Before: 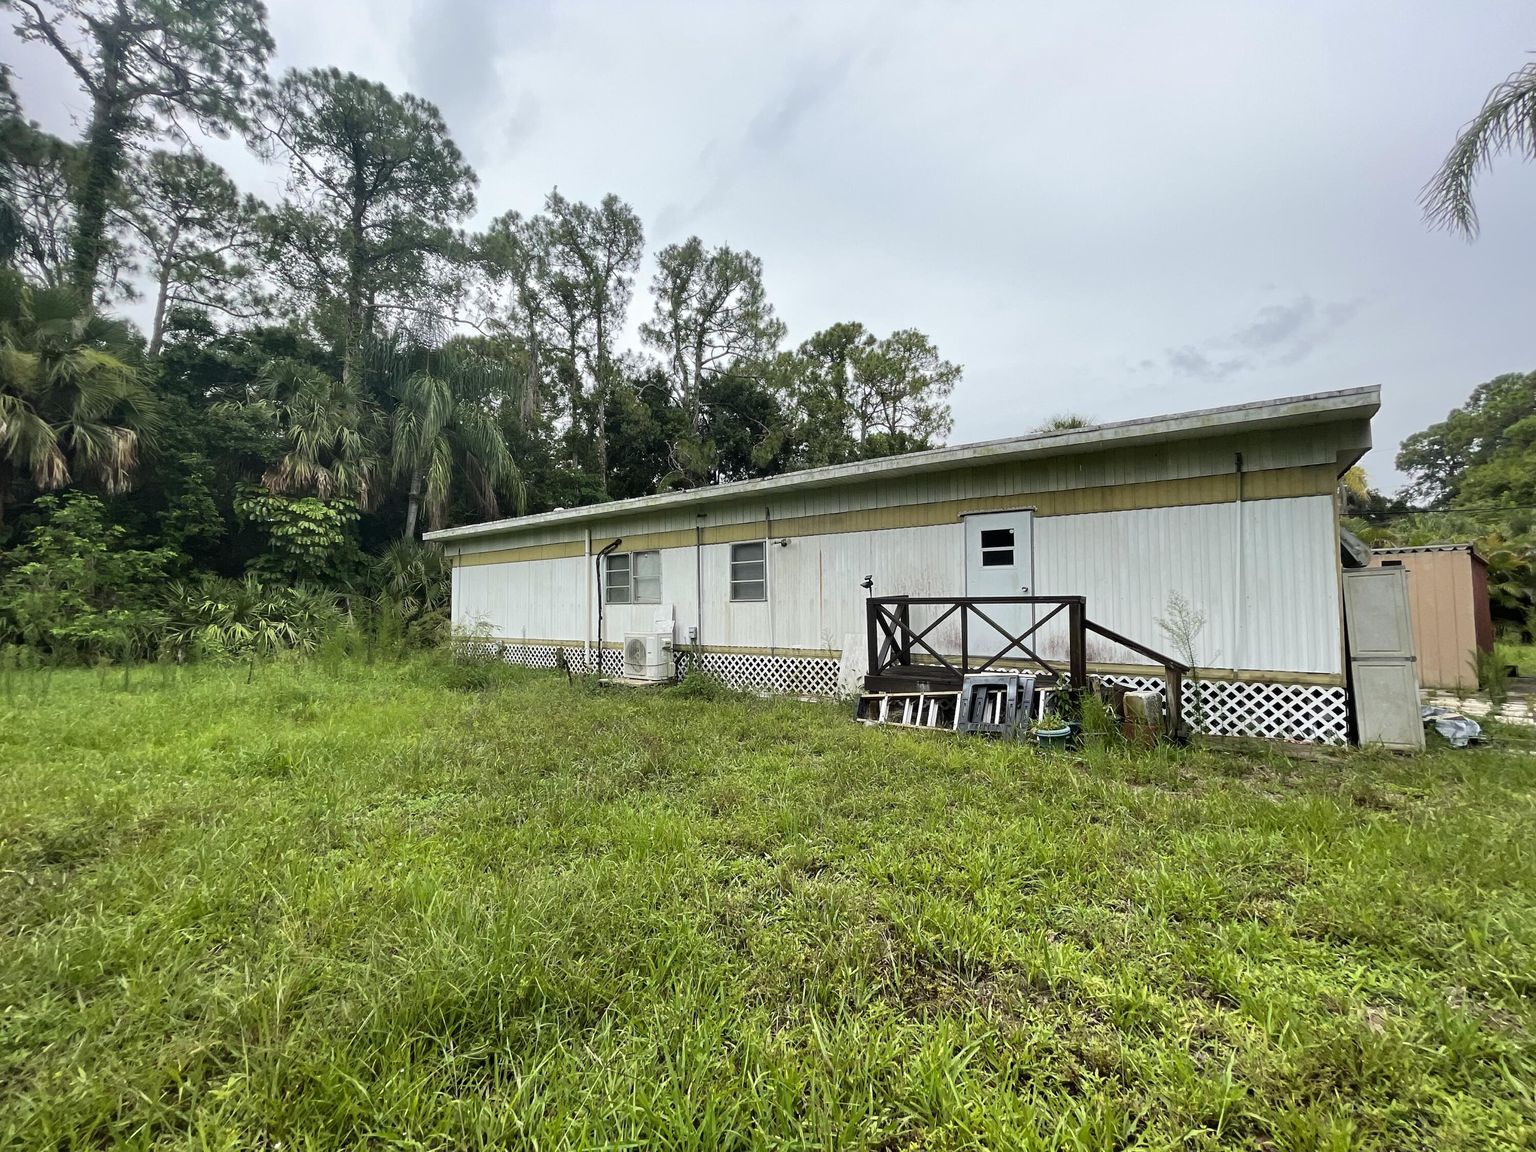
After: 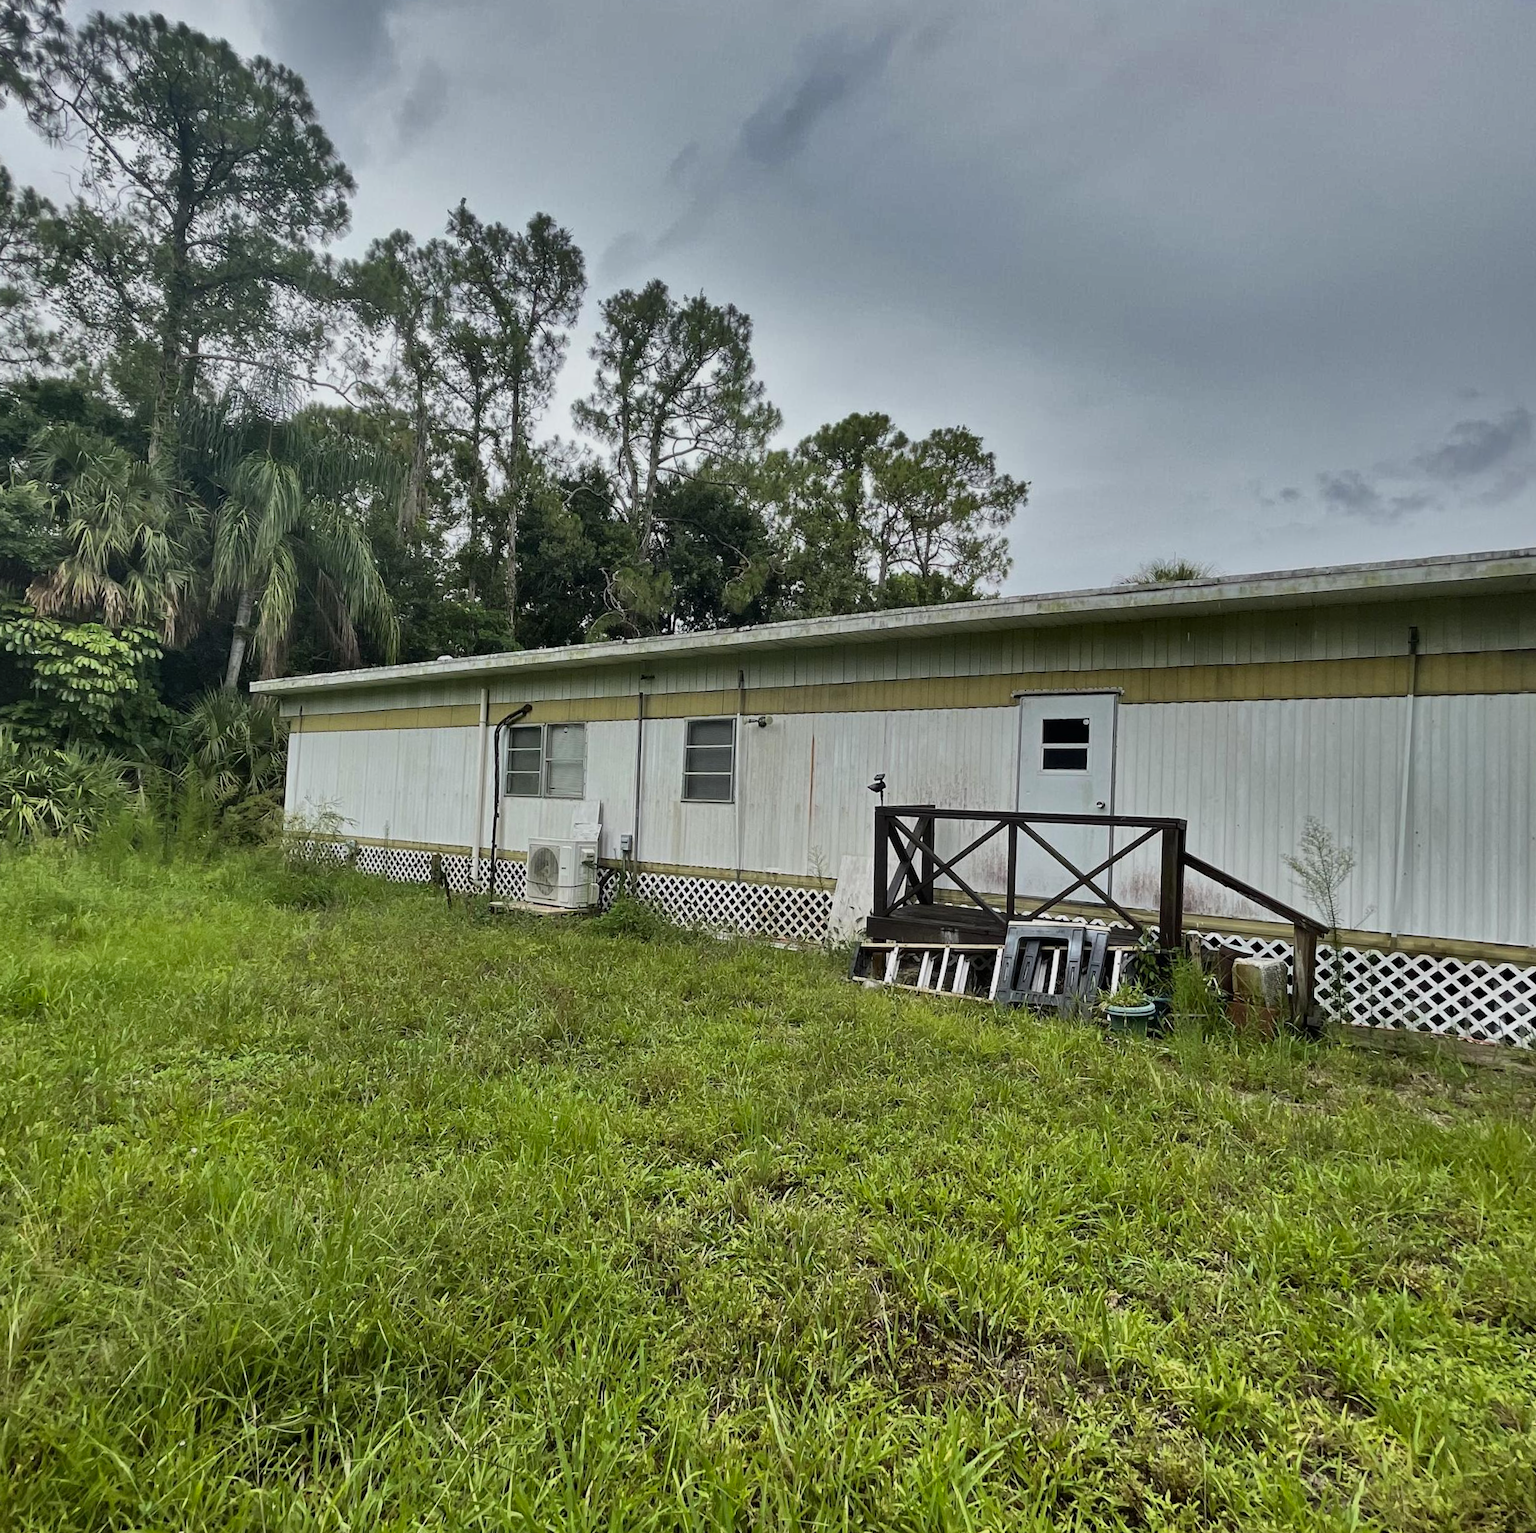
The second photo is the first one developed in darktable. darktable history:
crop and rotate: angle -2.91°, left 14.007%, top 0.018%, right 10.916%, bottom 0.04%
exposure: exposure 0.021 EV, compensate highlight preservation false
shadows and highlights: shadows 82.04, white point adjustment -8.92, highlights -61.48, soften with gaussian
